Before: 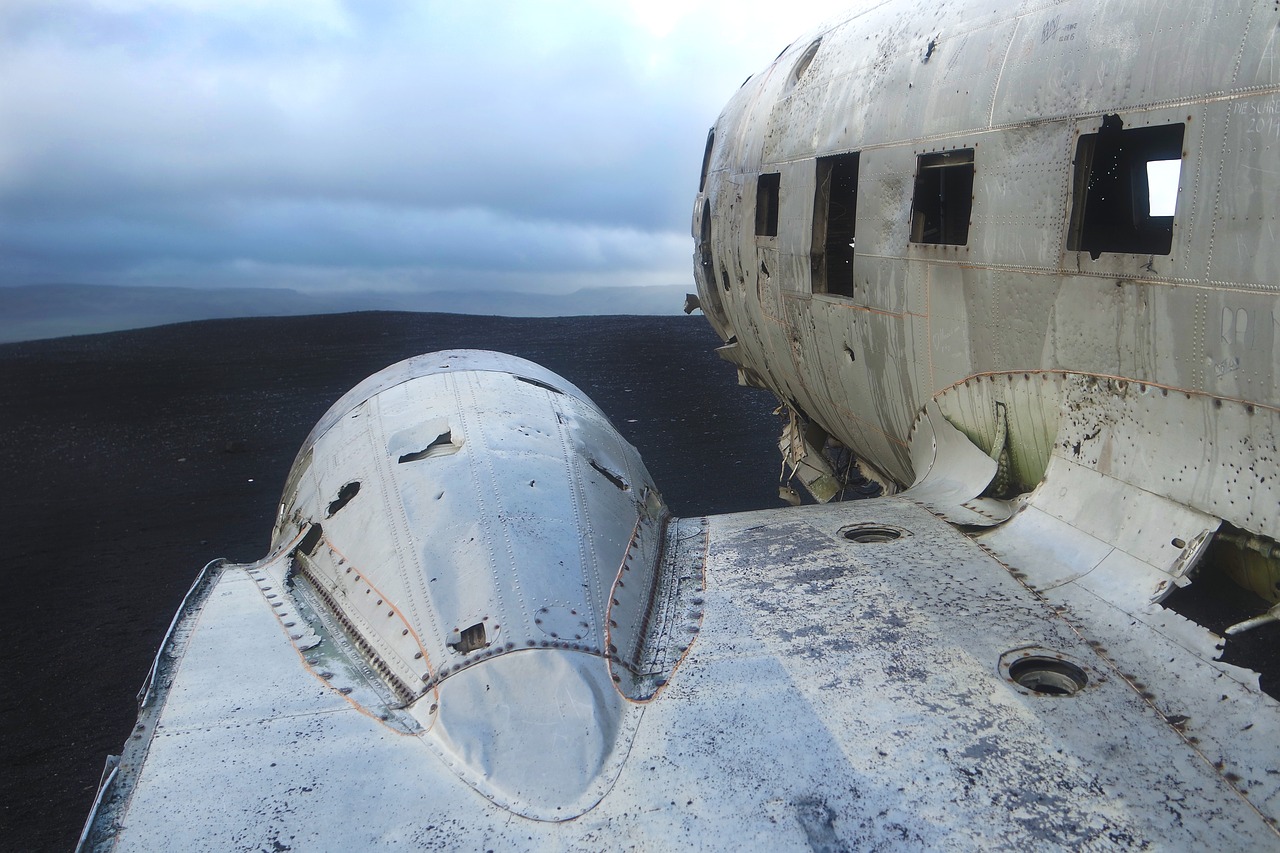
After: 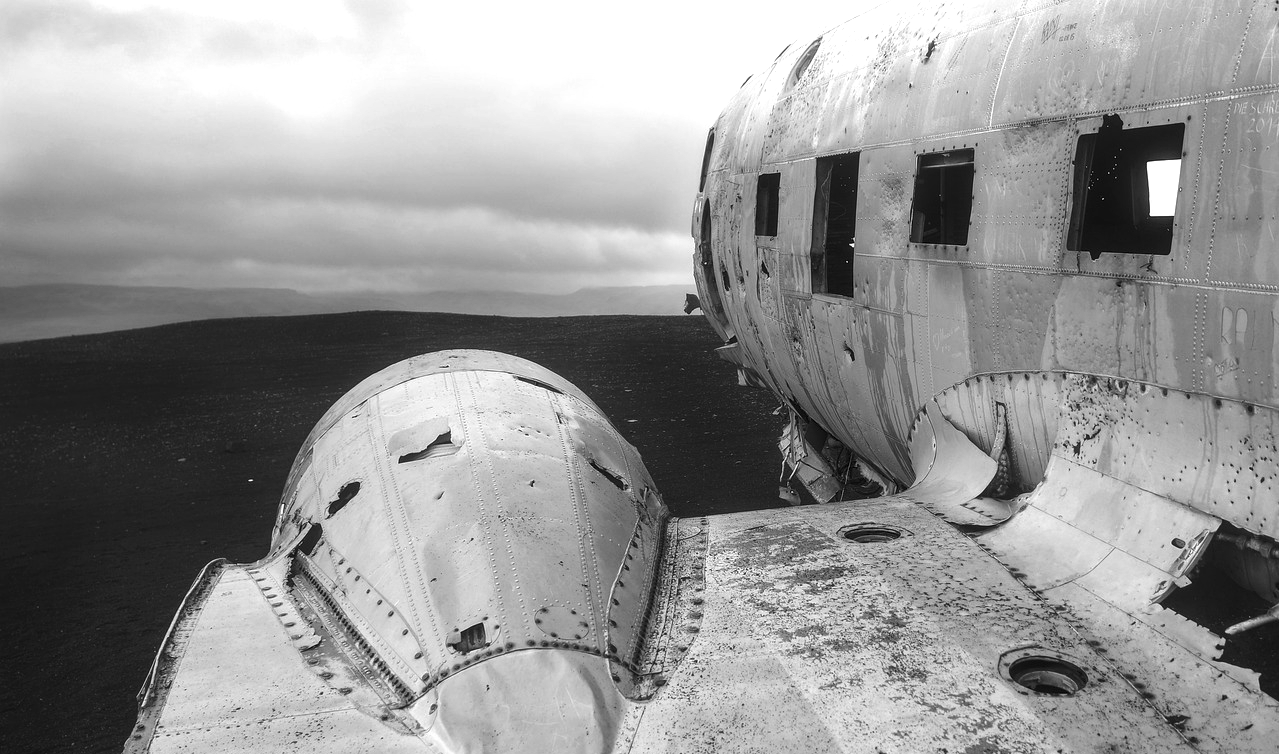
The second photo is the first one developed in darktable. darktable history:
crop and rotate: top 0%, bottom 11.49%
monochrome: on, module defaults
white balance: red 1.009, blue 1.027
local contrast: on, module defaults
tone equalizer: -8 EV -0.417 EV, -7 EV -0.389 EV, -6 EV -0.333 EV, -5 EV -0.222 EV, -3 EV 0.222 EV, -2 EV 0.333 EV, -1 EV 0.389 EV, +0 EV 0.417 EV, edges refinement/feathering 500, mask exposure compensation -1.57 EV, preserve details no
